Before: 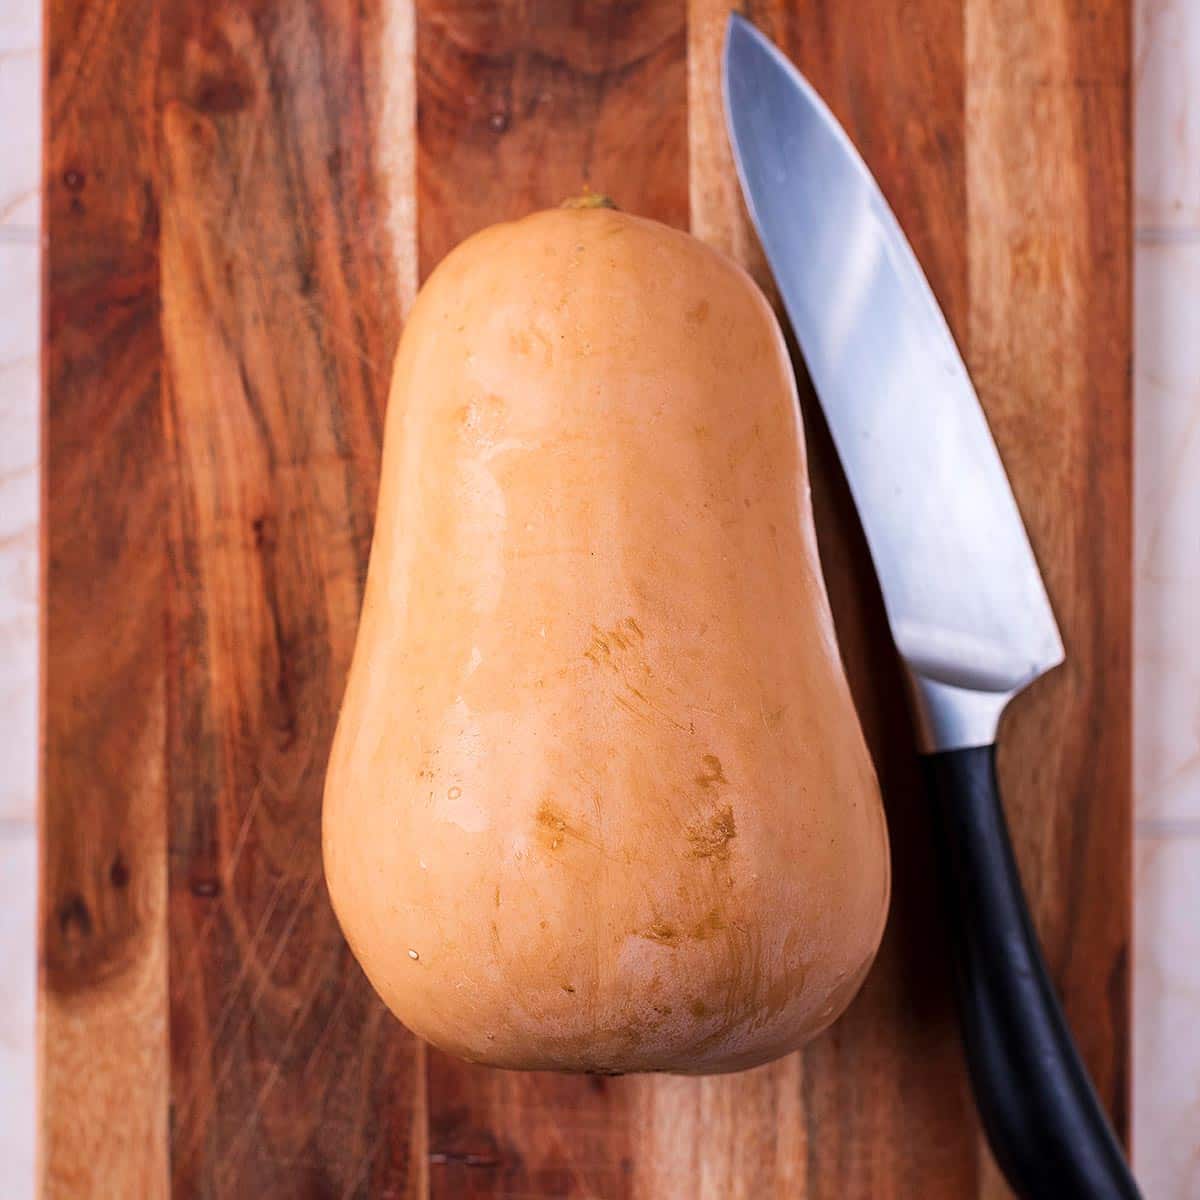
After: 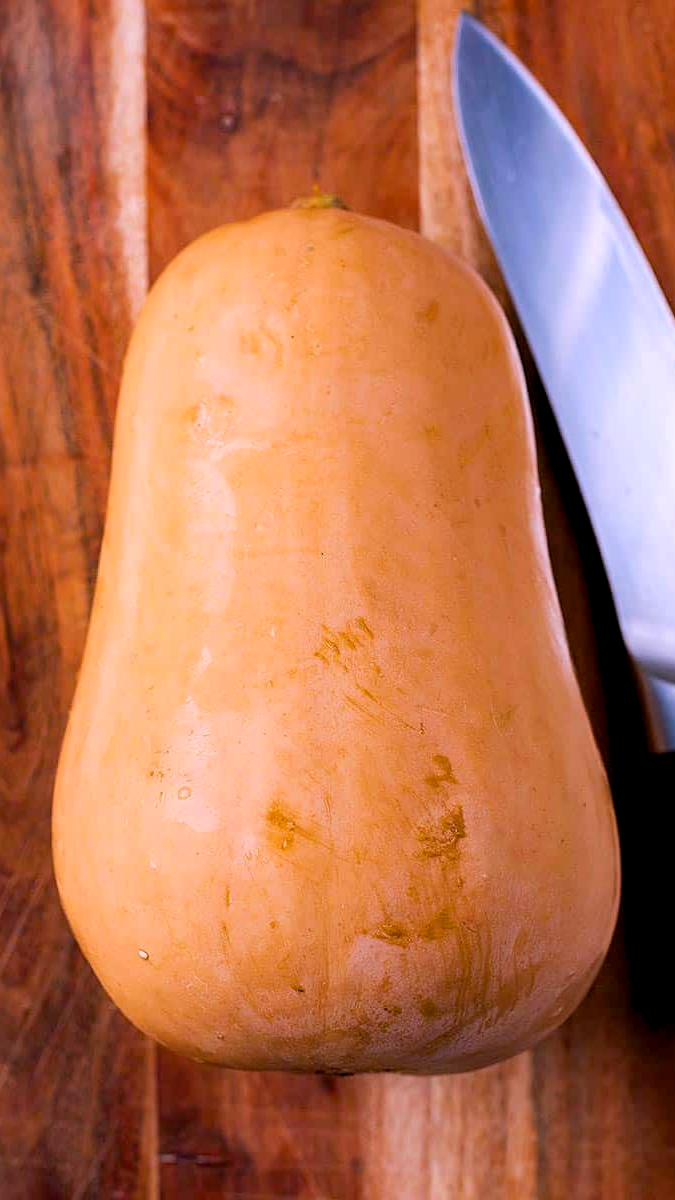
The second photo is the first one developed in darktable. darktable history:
white balance: red 0.974, blue 1.044
crop and rotate: left 22.516%, right 21.234%
color balance rgb: shadows lift › chroma 2%, shadows lift › hue 217.2°, power › chroma 0.25%, power › hue 60°, highlights gain › chroma 1.5%, highlights gain › hue 309.6°, global offset › luminance -0.5%, perceptual saturation grading › global saturation 15%, global vibrance 20%
